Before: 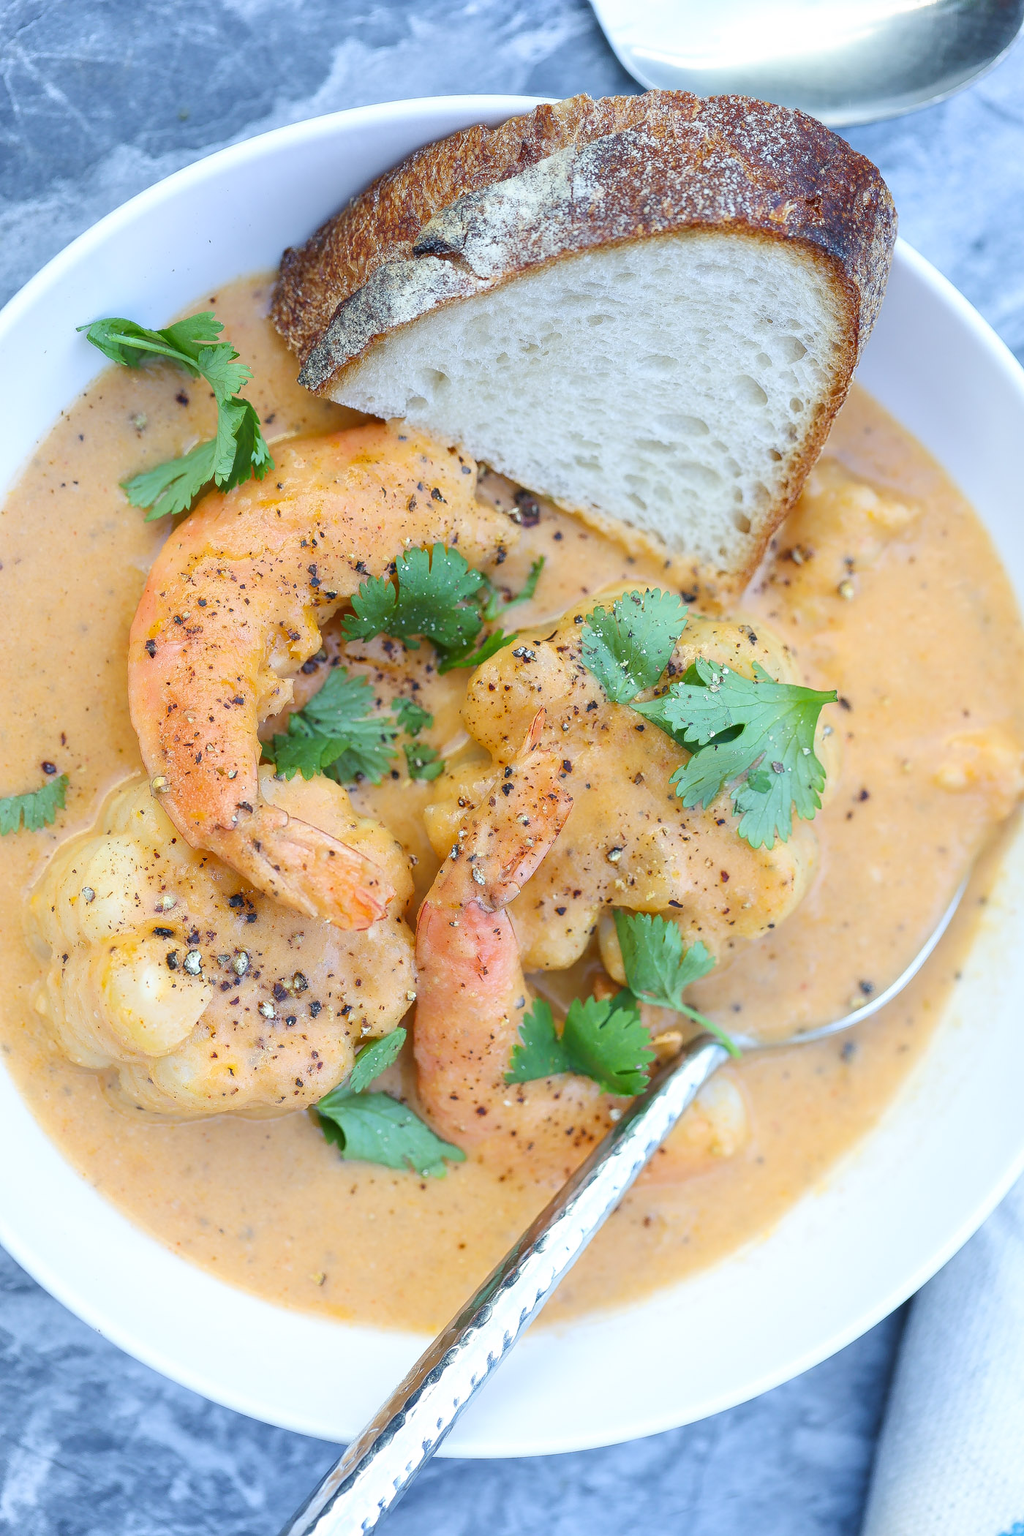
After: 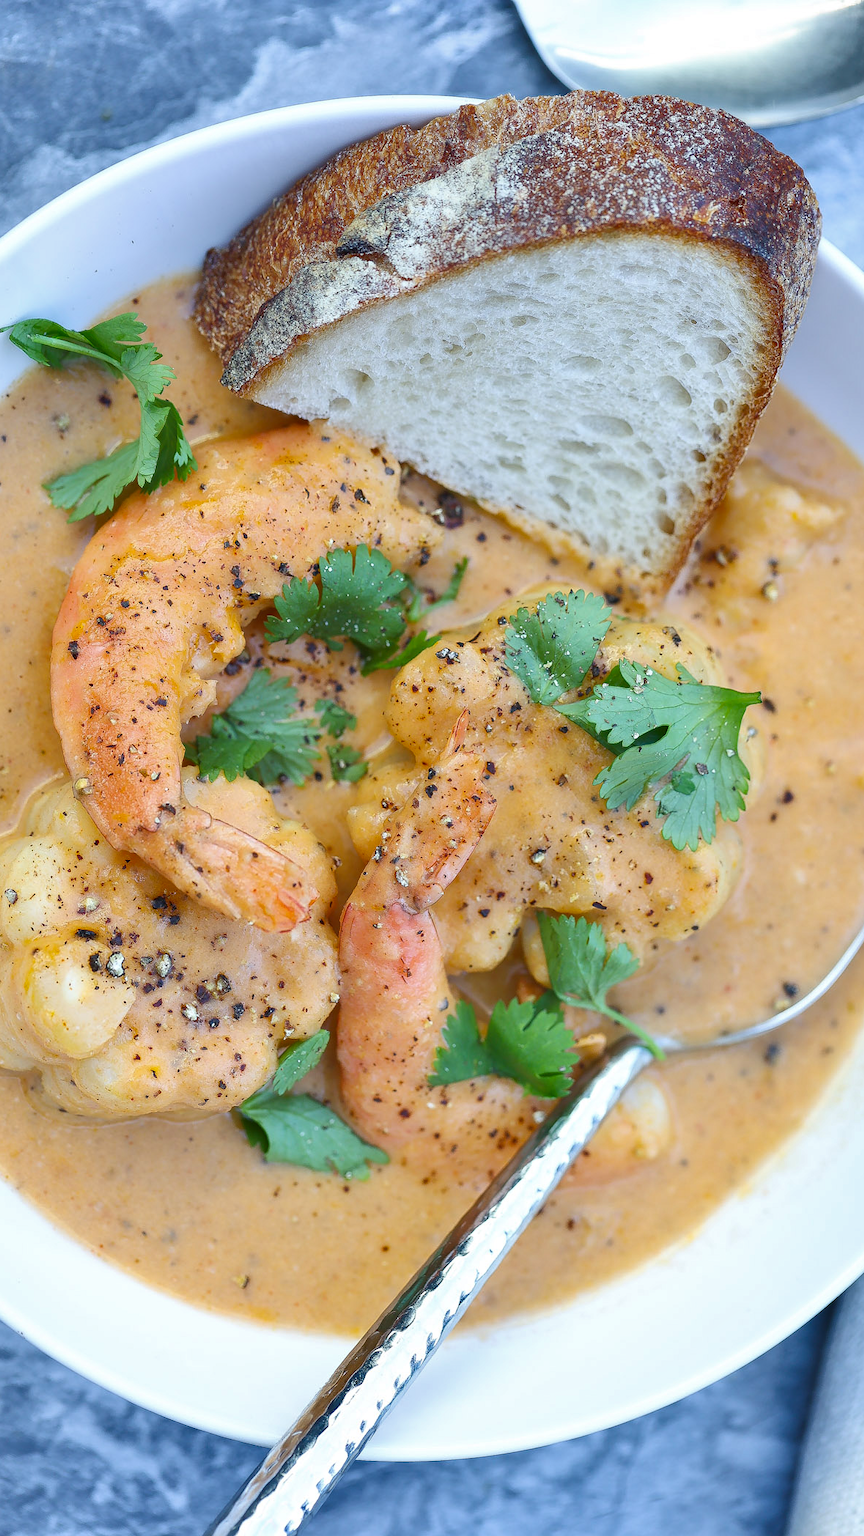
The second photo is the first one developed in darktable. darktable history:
crop: left 7.598%, right 7.873%
shadows and highlights: soften with gaussian
